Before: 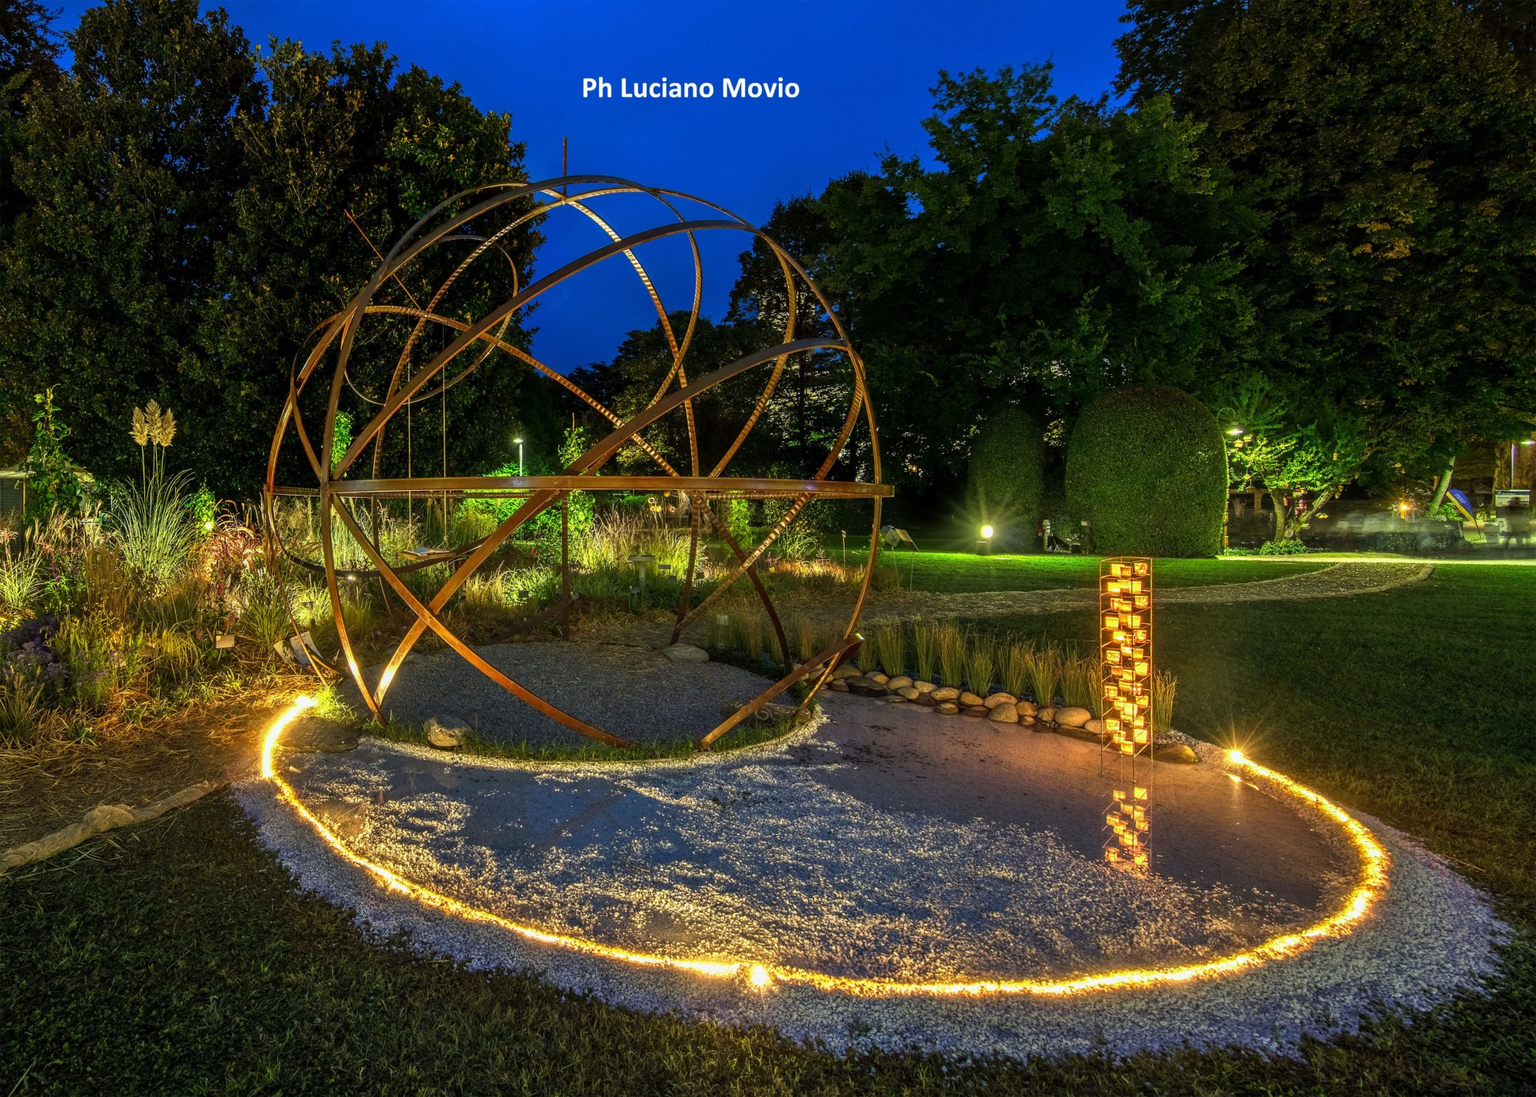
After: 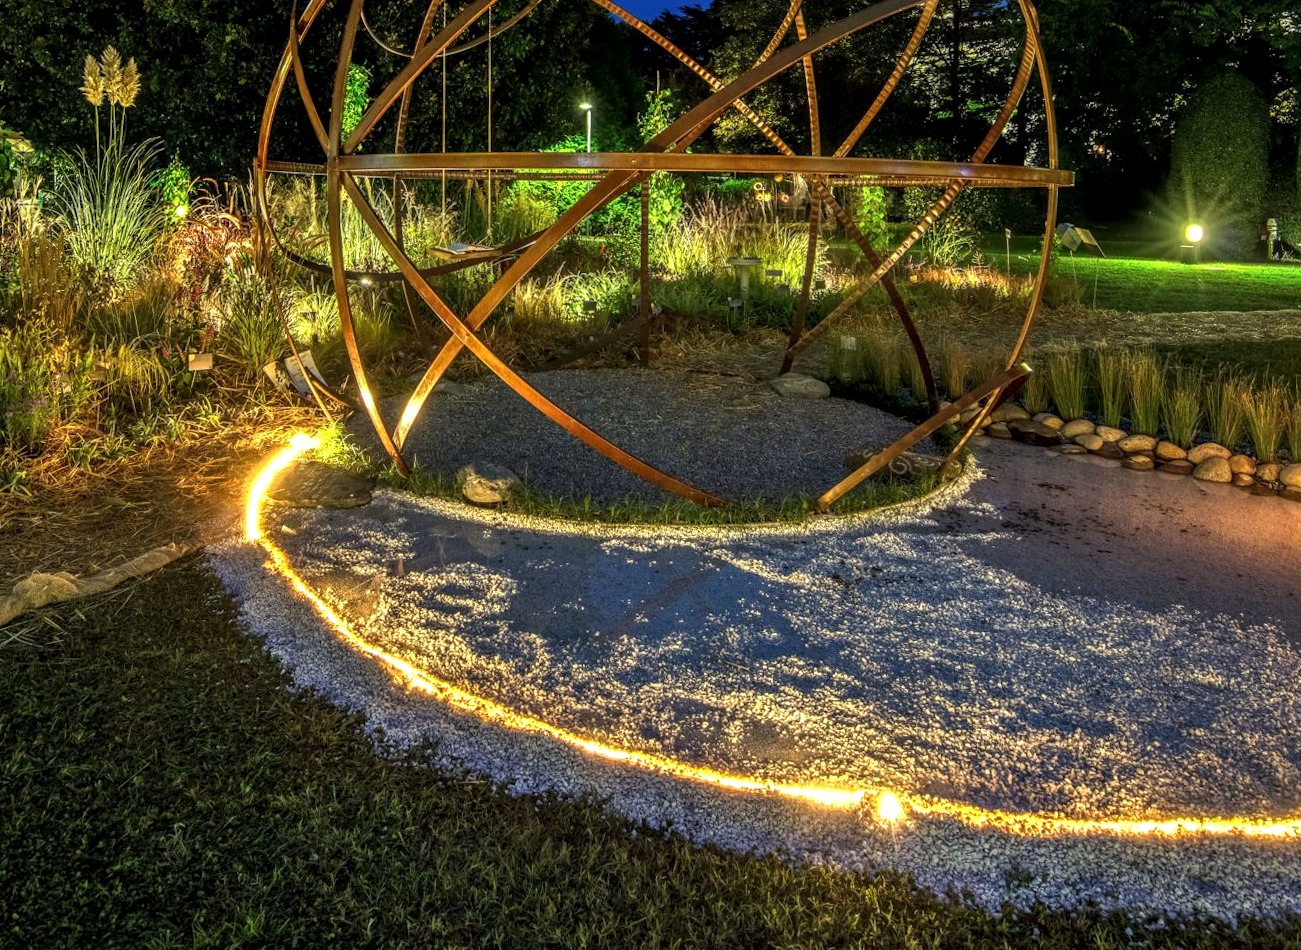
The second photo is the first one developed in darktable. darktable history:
crop and rotate: angle -0.812°, left 3.665%, top 32.103%, right 29.975%
local contrast: detail 130%
levels: levels [0, 0.476, 0.951]
